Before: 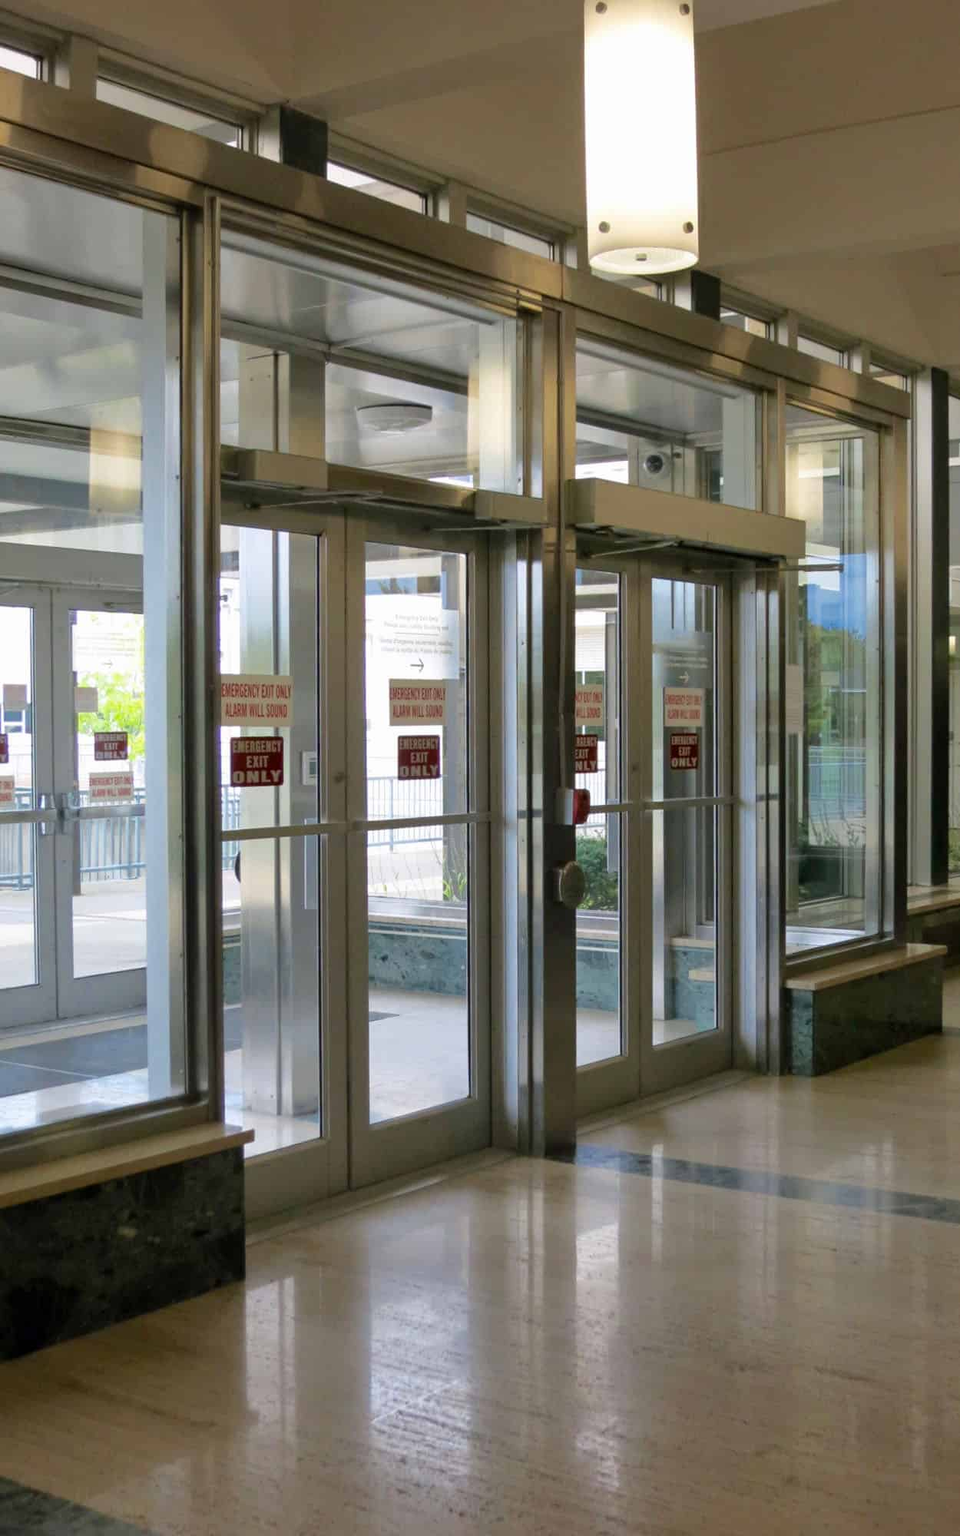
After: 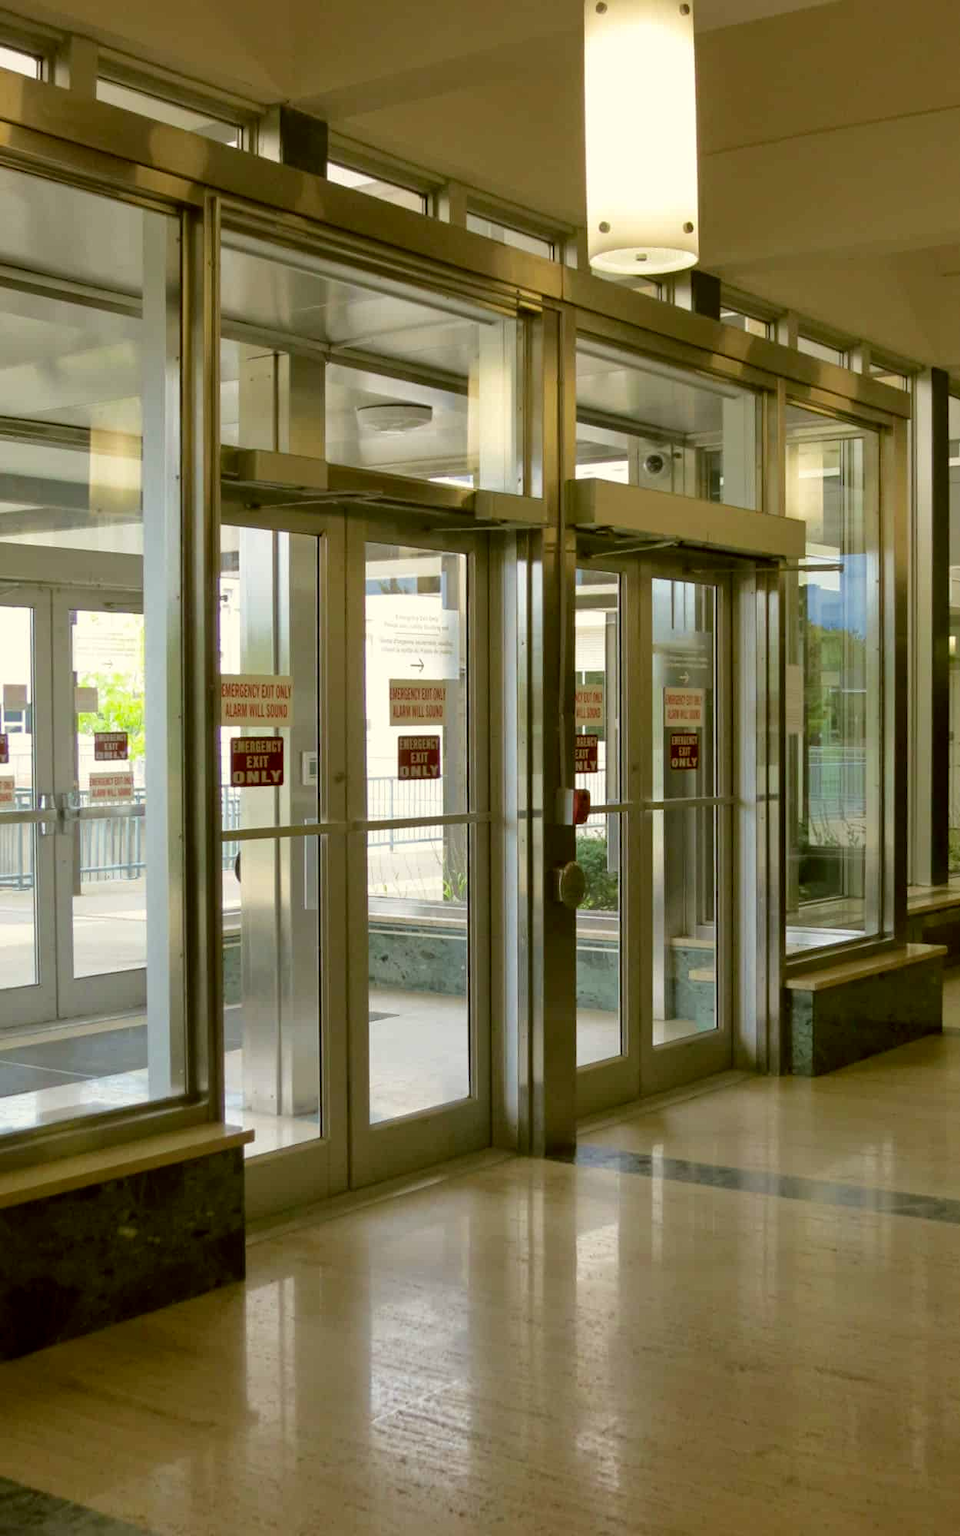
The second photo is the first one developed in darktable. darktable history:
color correction: highlights a* -1.43, highlights b* 10.12, shadows a* 0.395, shadows b* 19.35
exposure: black level correction 0.001, compensate highlight preservation false
